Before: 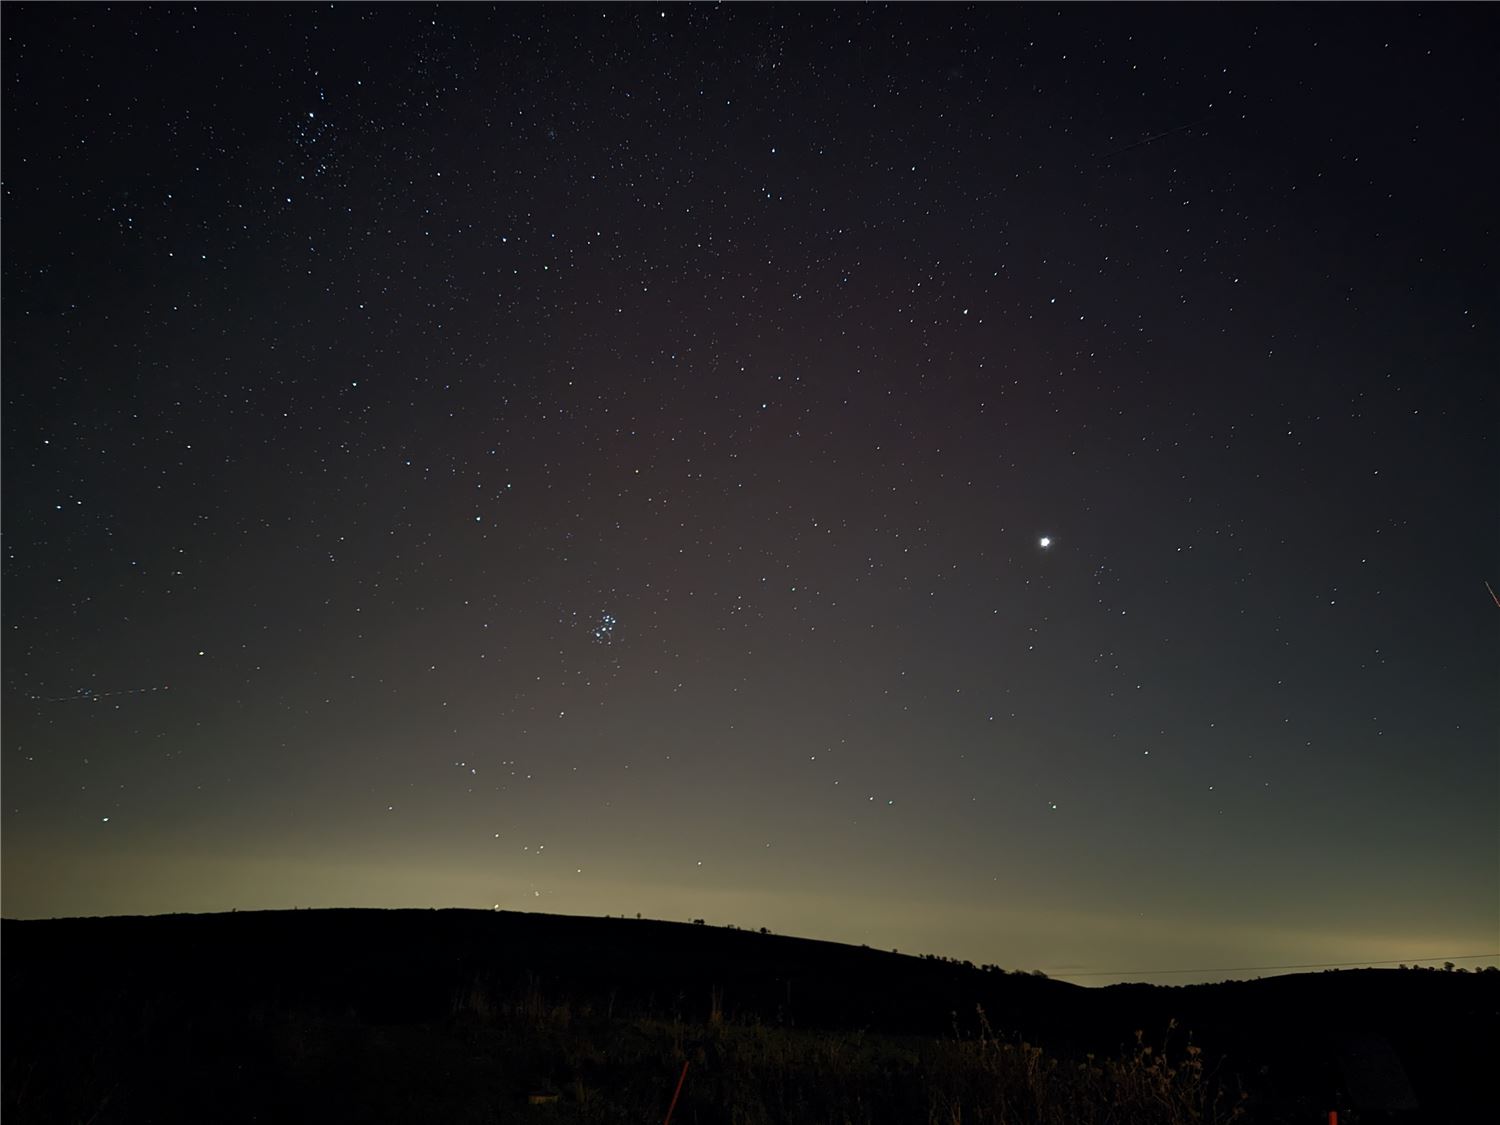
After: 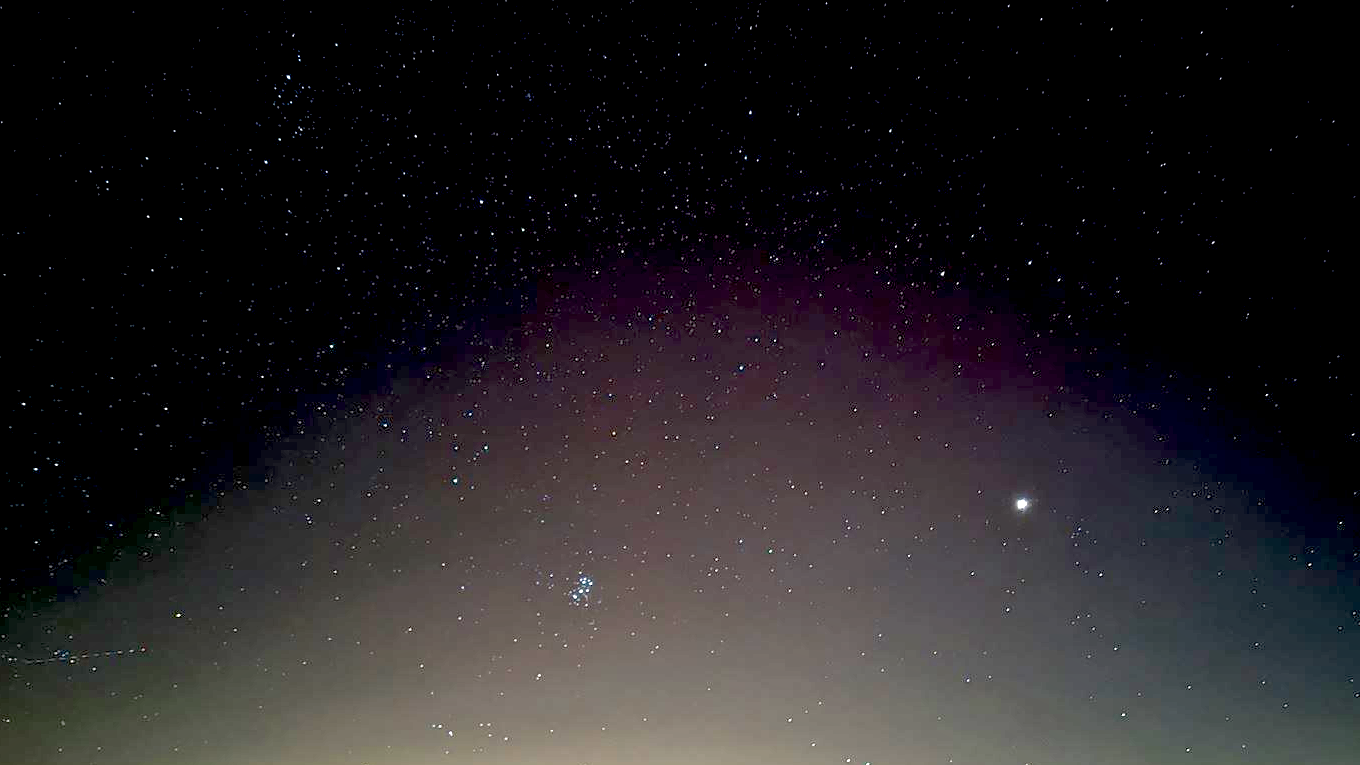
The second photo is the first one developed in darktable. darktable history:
exposure: black level correction 0.016, exposure 1.772 EV, compensate highlight preservation false
local contrast: on, module defaults
crop: left 1.563%, top 3.44%, right 7.761%, bottom 28.48%
